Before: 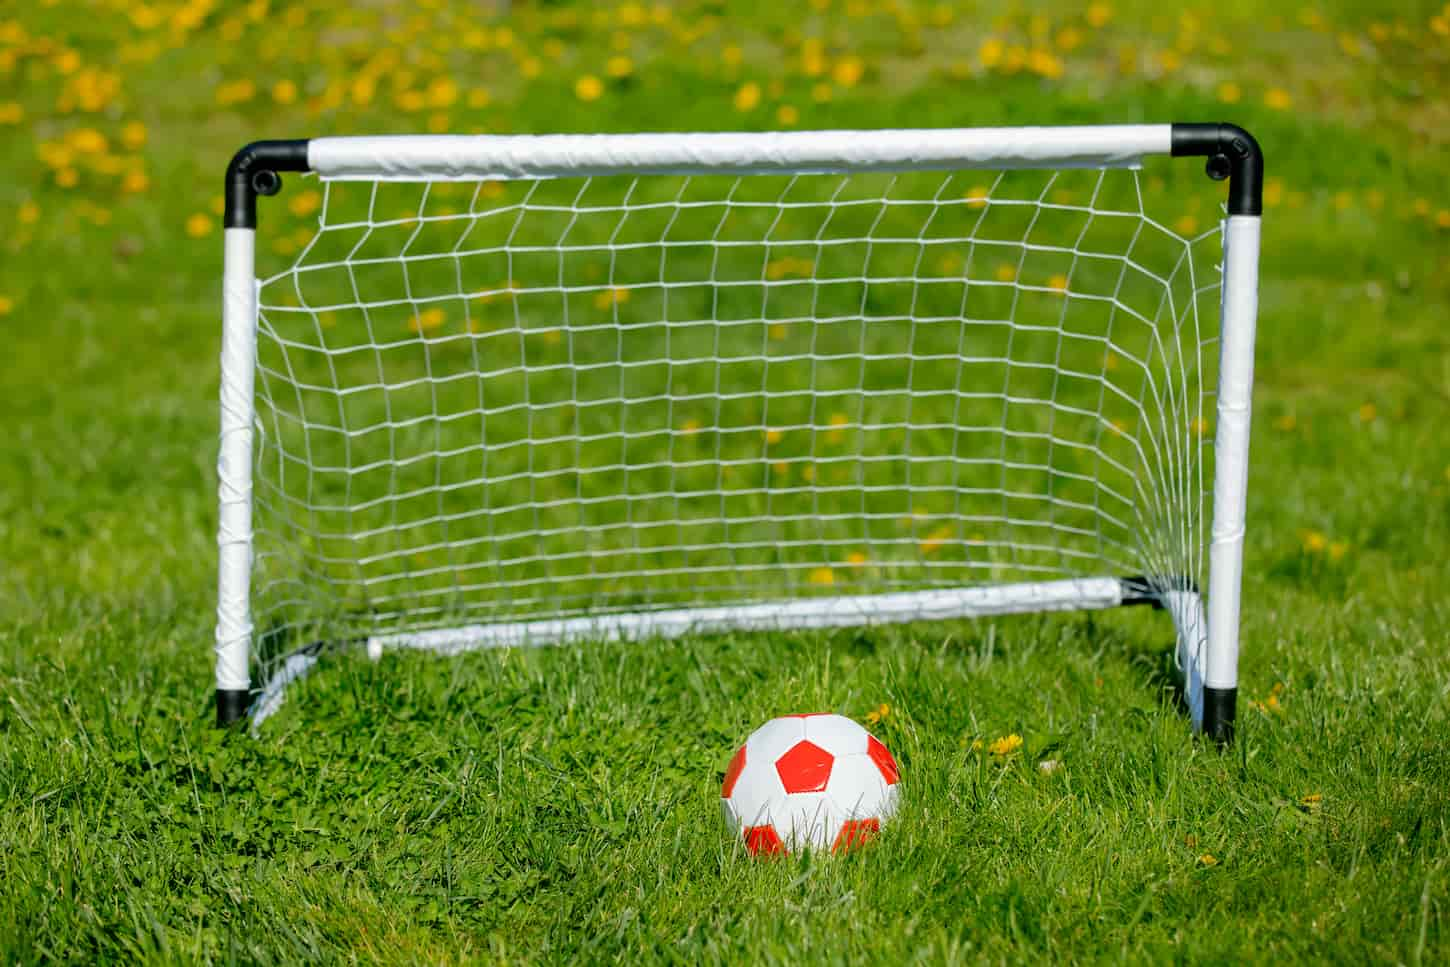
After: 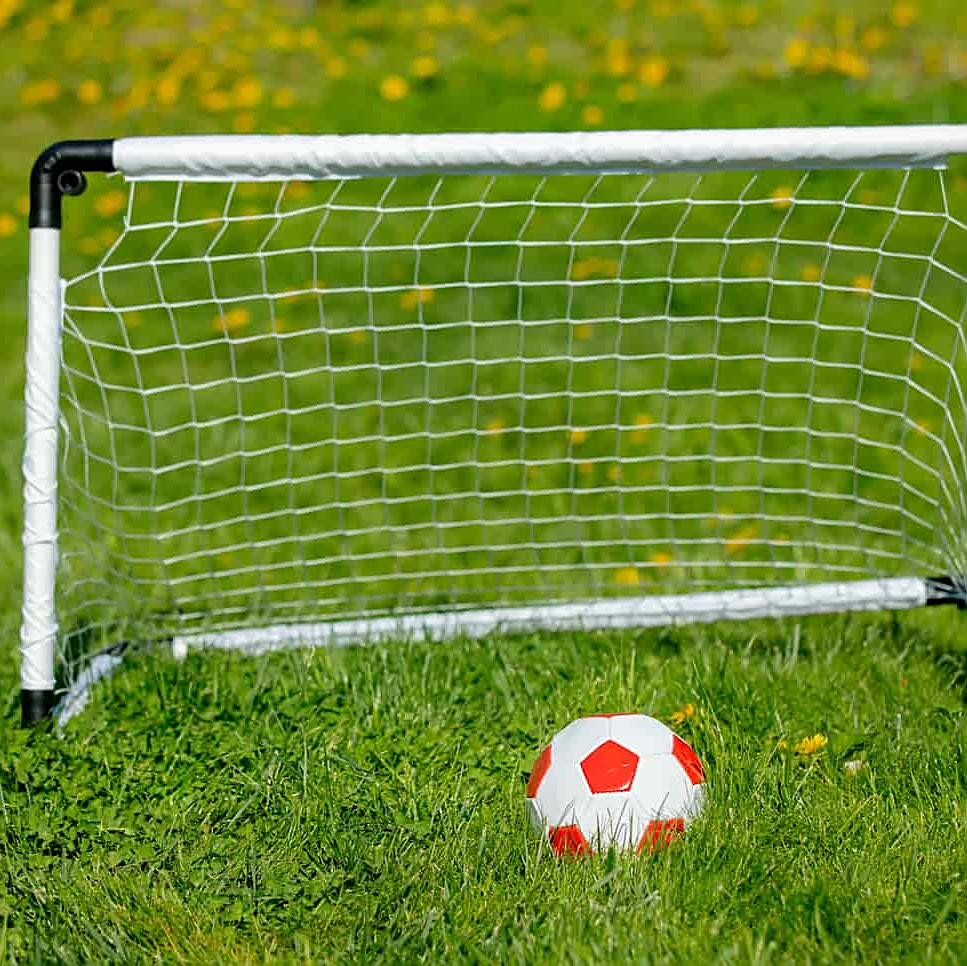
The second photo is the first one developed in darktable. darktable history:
crop and rotate: left 13.51%, right 19.774%
sharpen: on, module defaults
